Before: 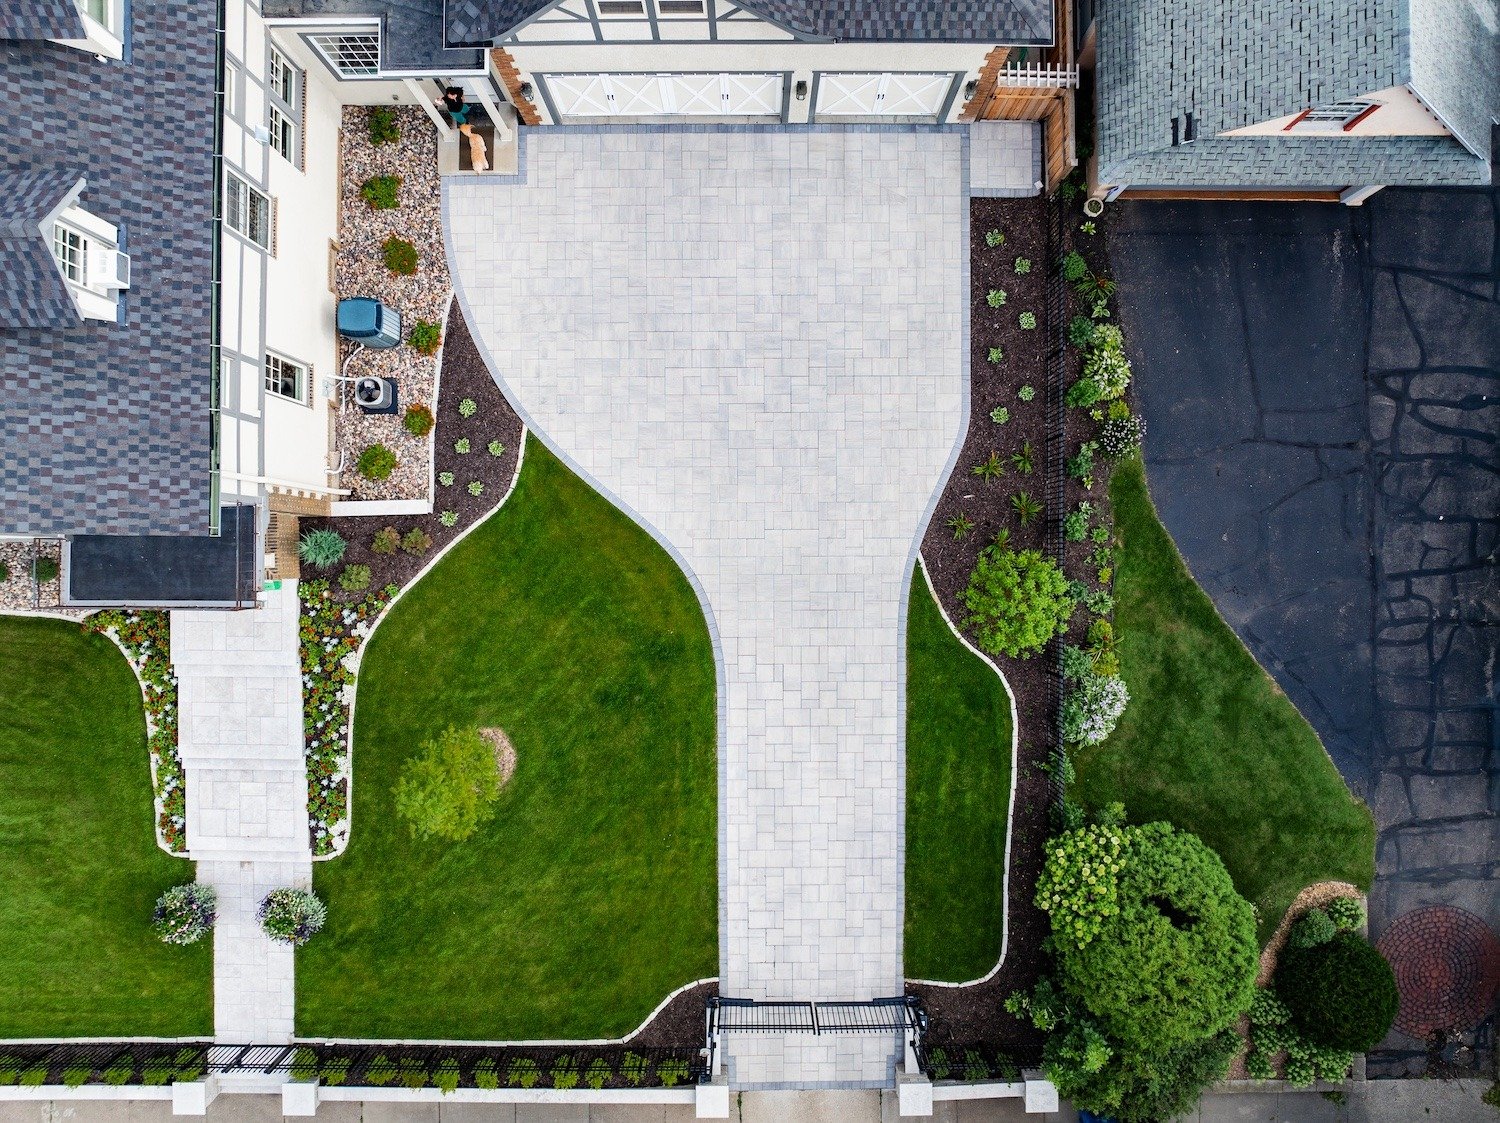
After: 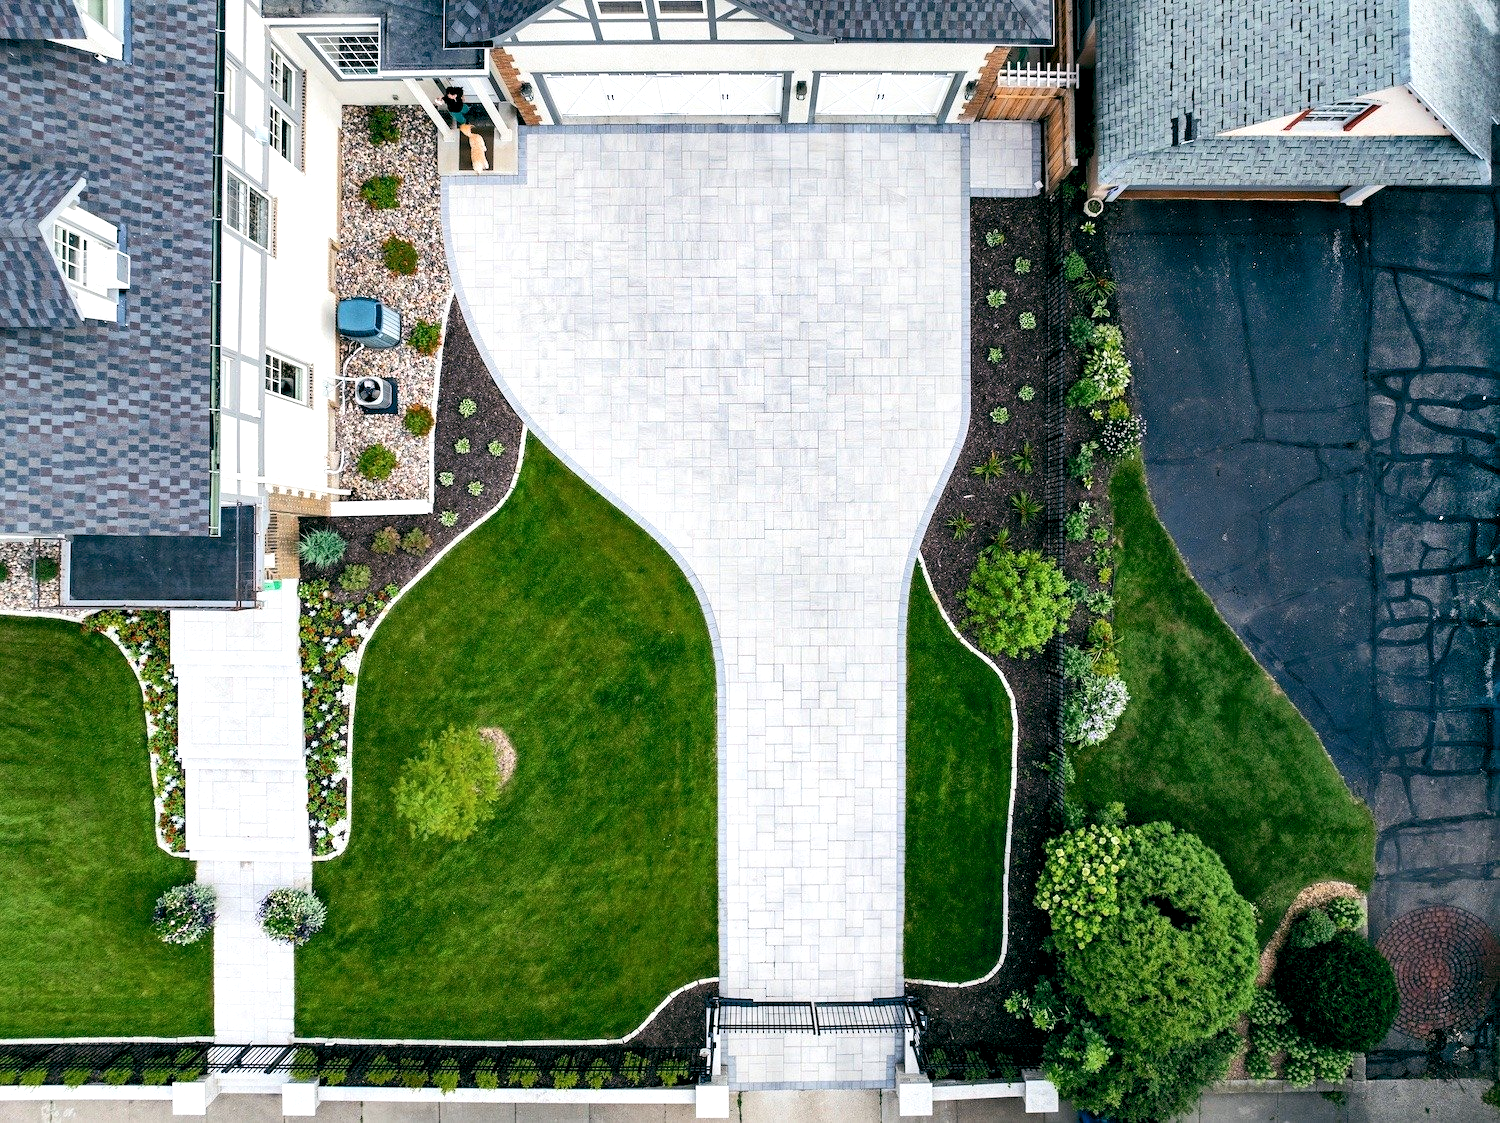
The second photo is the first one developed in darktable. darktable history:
tone equalizer: -8 EV -0.451 EV, -7 EV -0.358 EV, -6 EV -0.346 EV, -5 EV -0.243 EV, -3 EV 0.22 EV, -2 EV 0.36 EV, -1 EV 0.39 EV, +0 EV 0.39 EV, edges refinement/feathering 500, mask exposure compensation -1.57 EV, preserve details no
shadows and highlights: radius 45.4, white point adjustment 6.72, compress 79.3%, soften with gaussian
color balance rgb: global offset › luminance -0.326%, global offset › chroma 0.108%, global offset › hue 165.36°, perceptual saturation grading › global saturation 0.521%, contrast -10.195%
